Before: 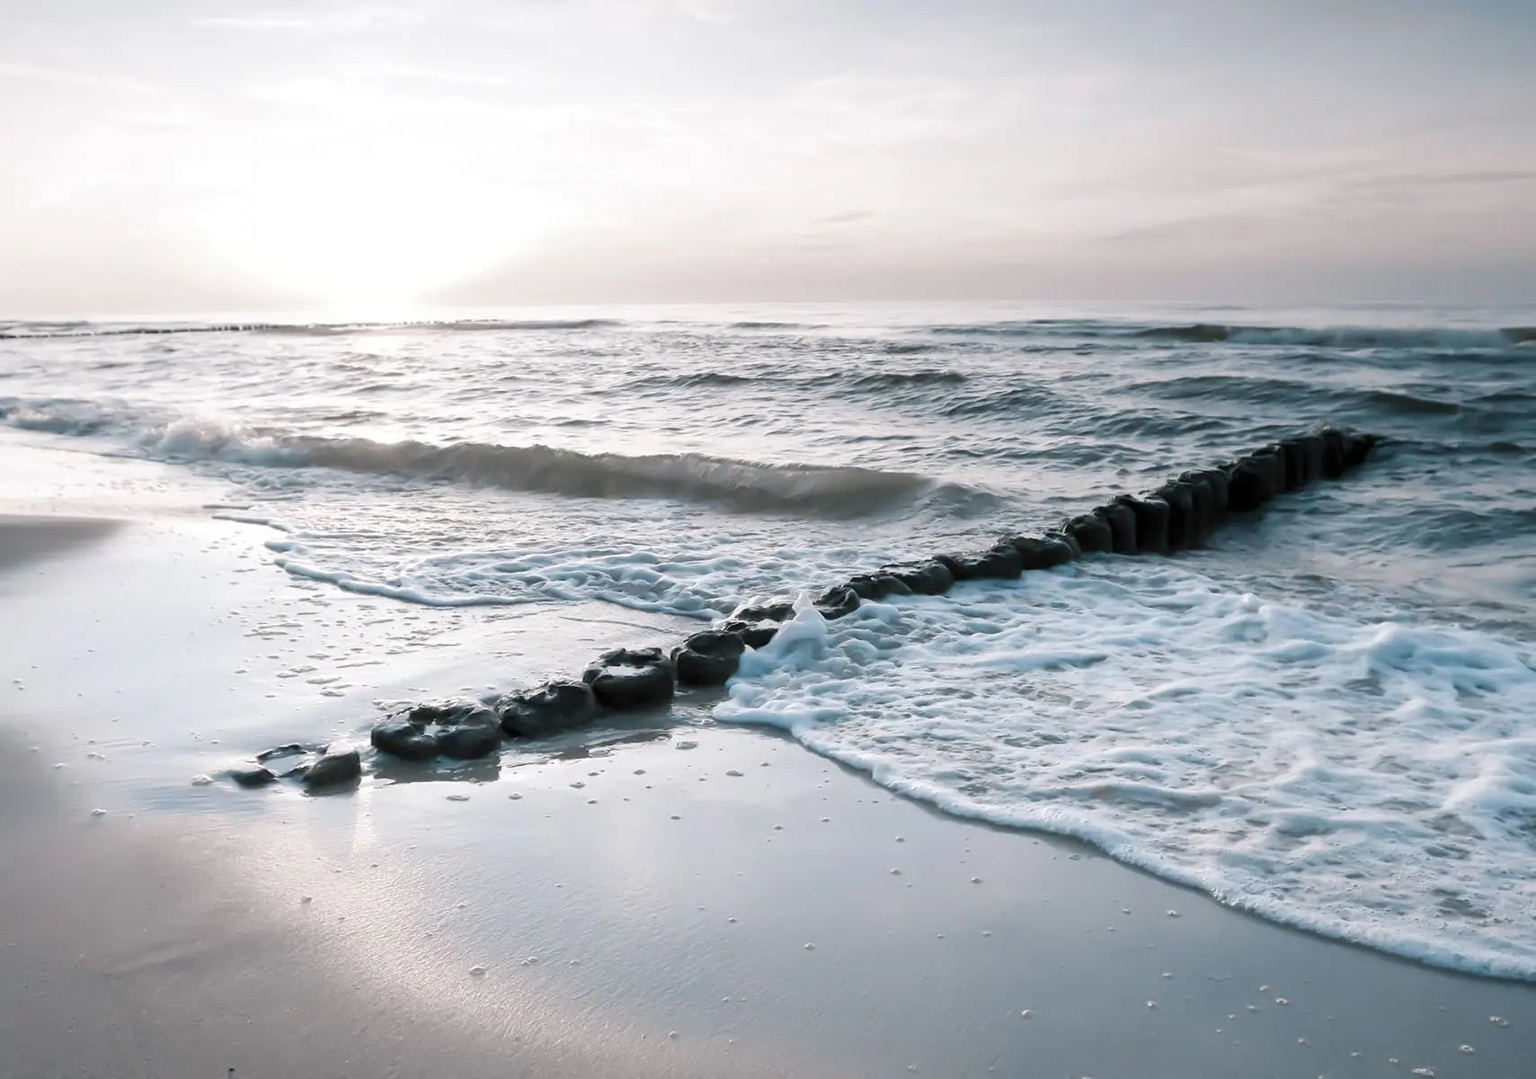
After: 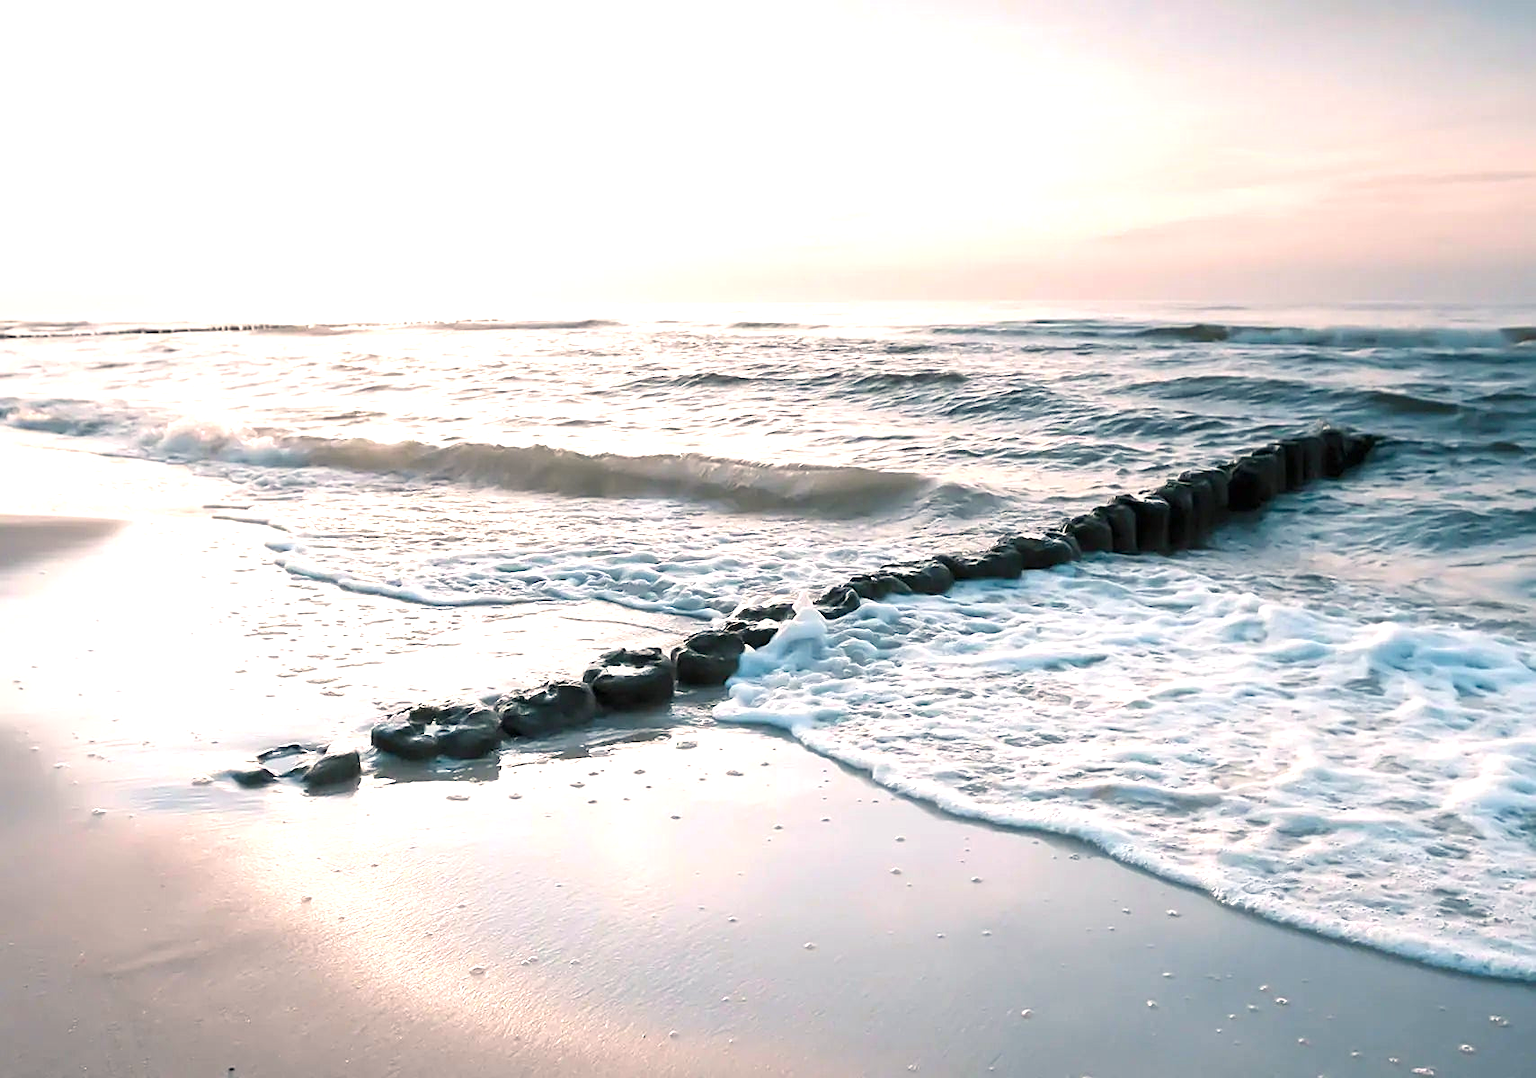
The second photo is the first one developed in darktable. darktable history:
exposure: black level correction 0, exposure 0.697 EV, compensate highlight preservation false
color balance rgb: highlights gain › chroma 3.034%, highlights gain › hue 60.07°, shadows fall-off 101.356%, perceptual saturation grading › global saturation 25.079%, mask middle-gray fulcrum 21.881%, global vibrance 20%
sharpen: on, module defaults
